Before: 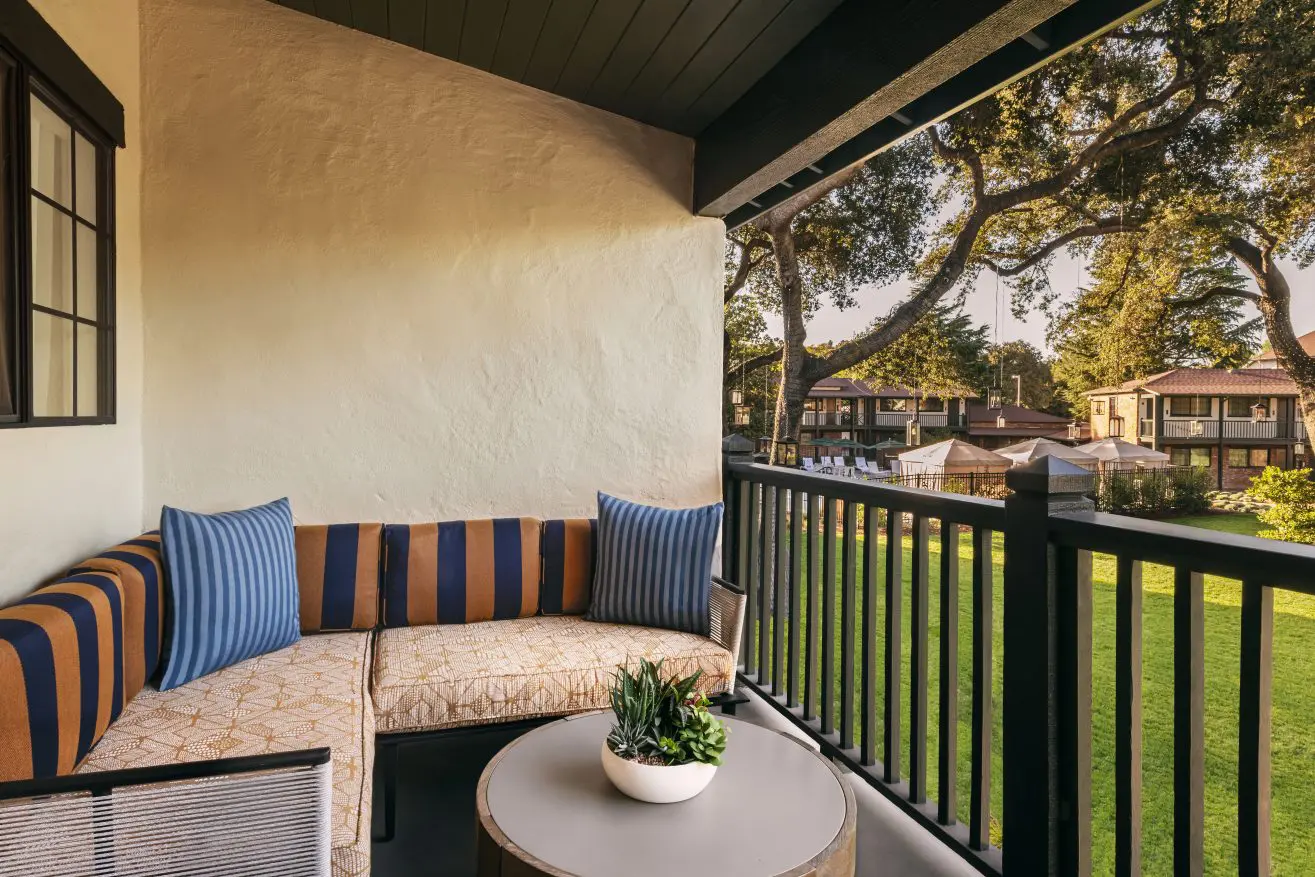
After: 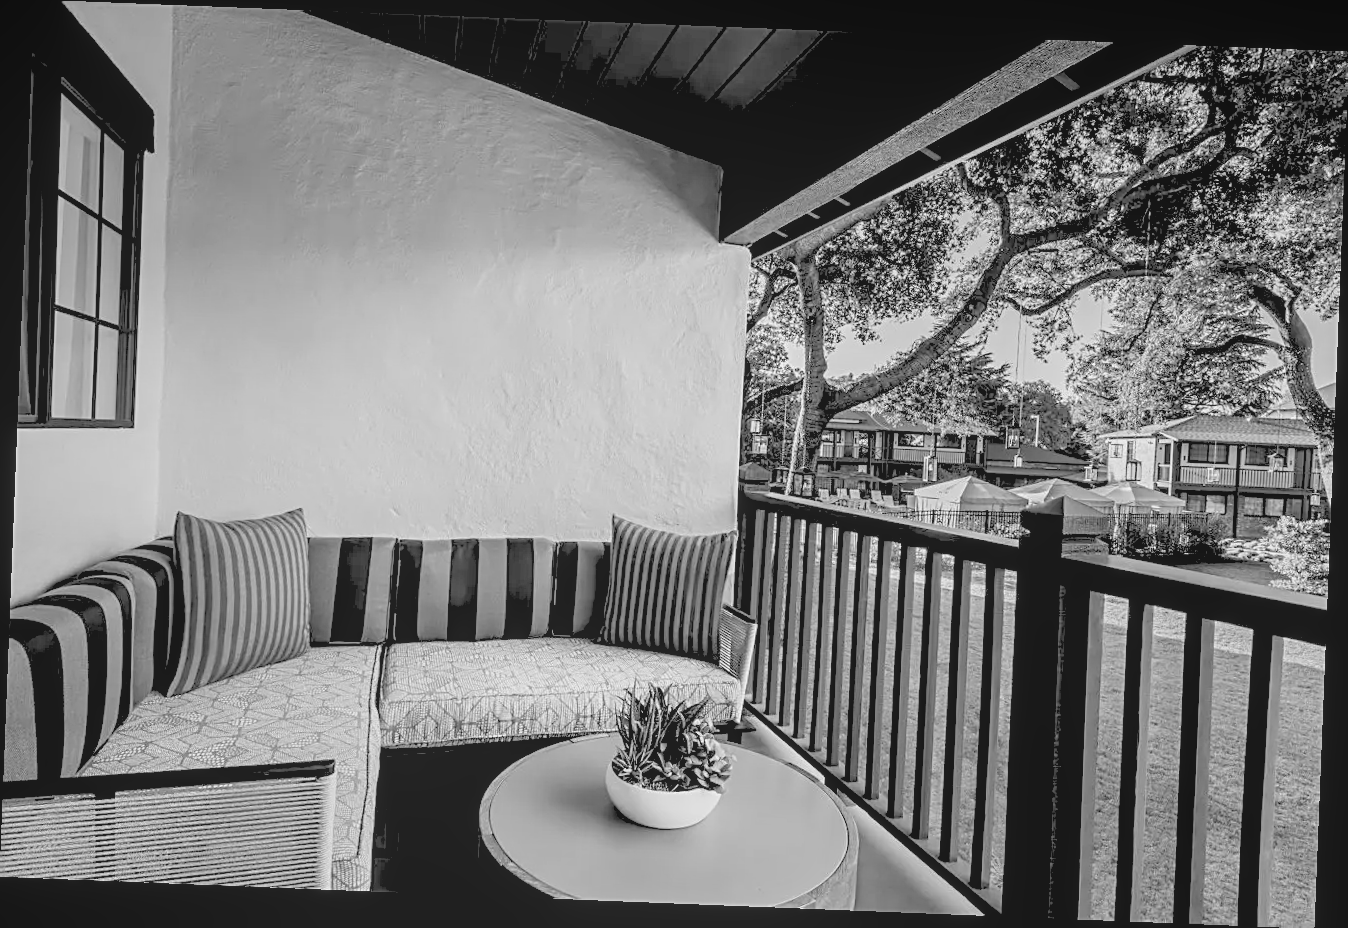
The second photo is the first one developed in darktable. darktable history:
sharpen: on, module defaults
rotate and perspective: rotation 2.27°, automatic cropping off
local contrast: highlights 48%, shadows 0%, detail 100%
rgb levels: levels [[0.027, 0.429, 0.996], [0, 0.5, 1], [0, 0.5, 1]]
velvia: on, module defaults
monochrome: a 30.25, b 92.03
exposure: exposure 0.2 EV, compensate highlight preservation false
